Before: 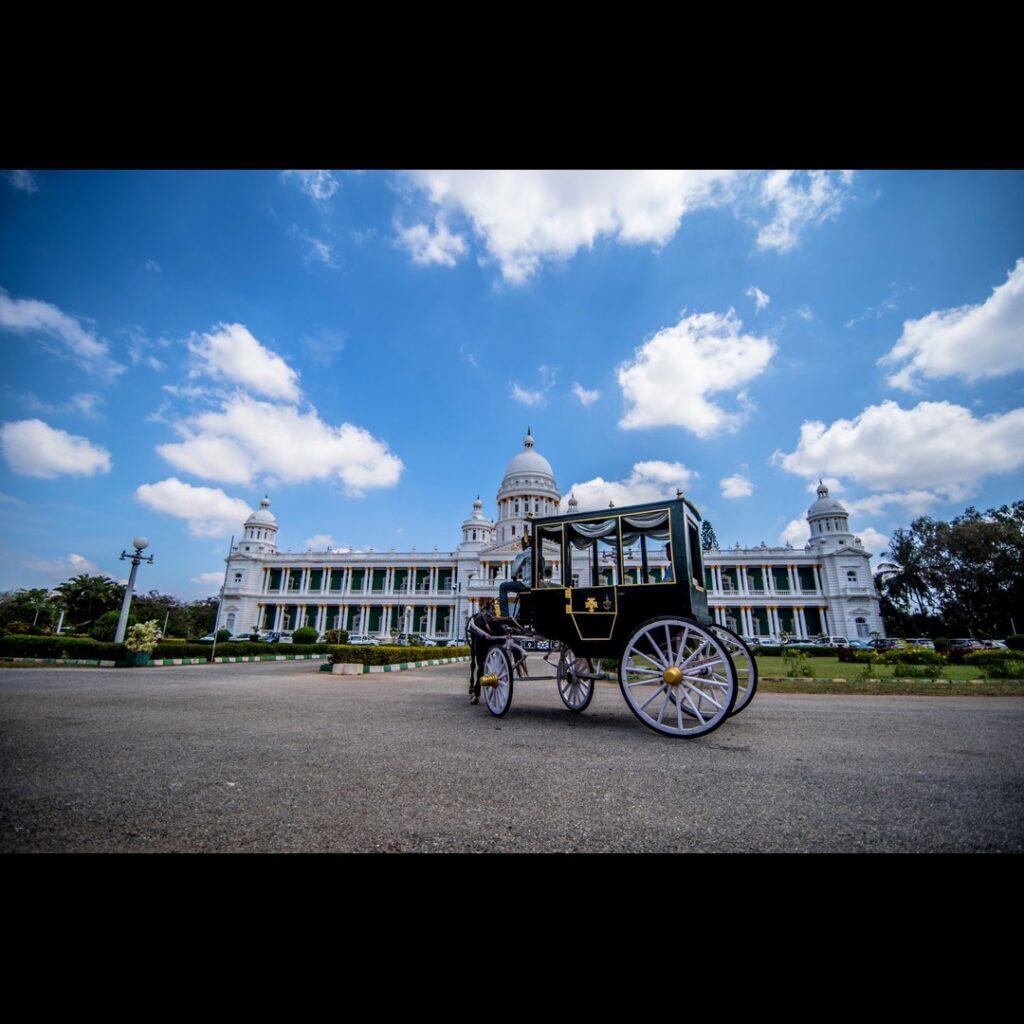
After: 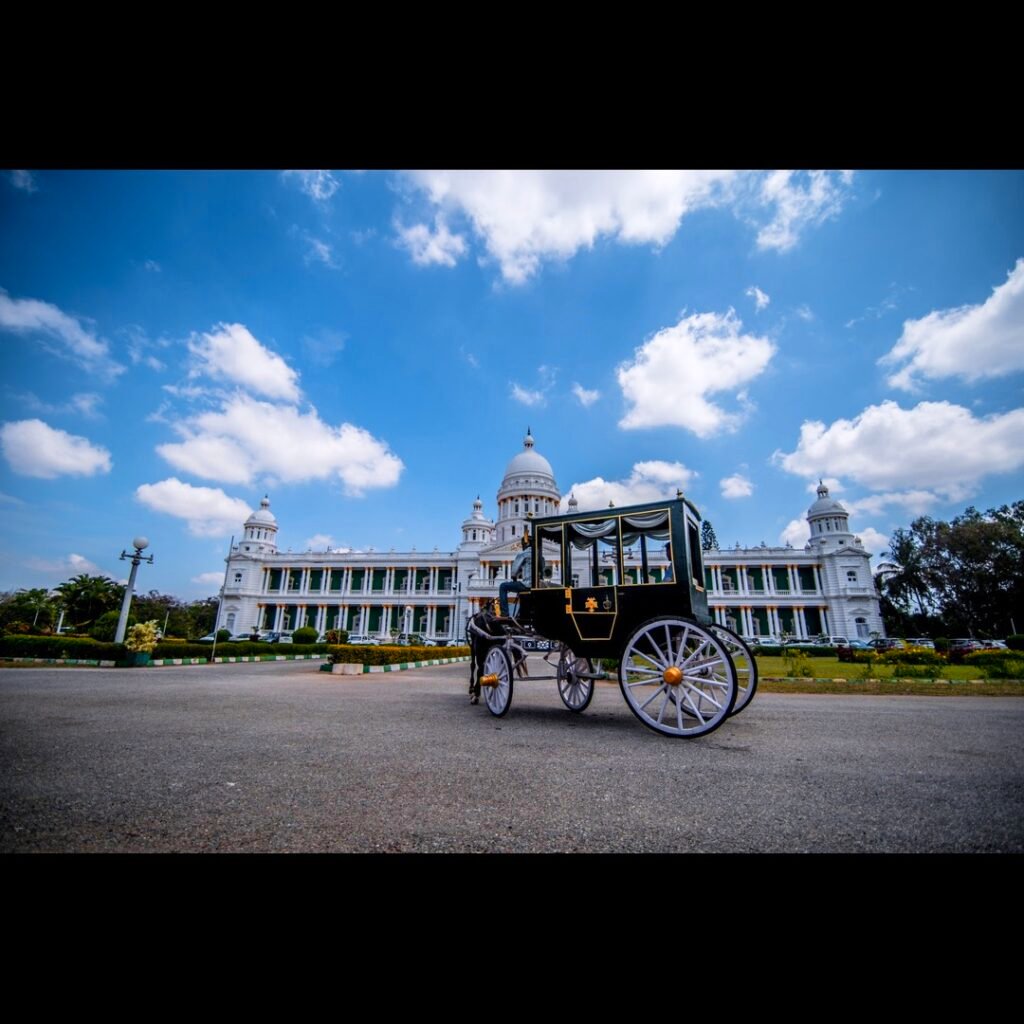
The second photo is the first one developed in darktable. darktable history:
white balance: red 1.004, blue 1.024
color zones: curves: ch1 [(0.24, 0.629) (0.75, 0.5)]; ch2 [(0.255, 0.454) (0.745, 0.491)], mix 102.12%
